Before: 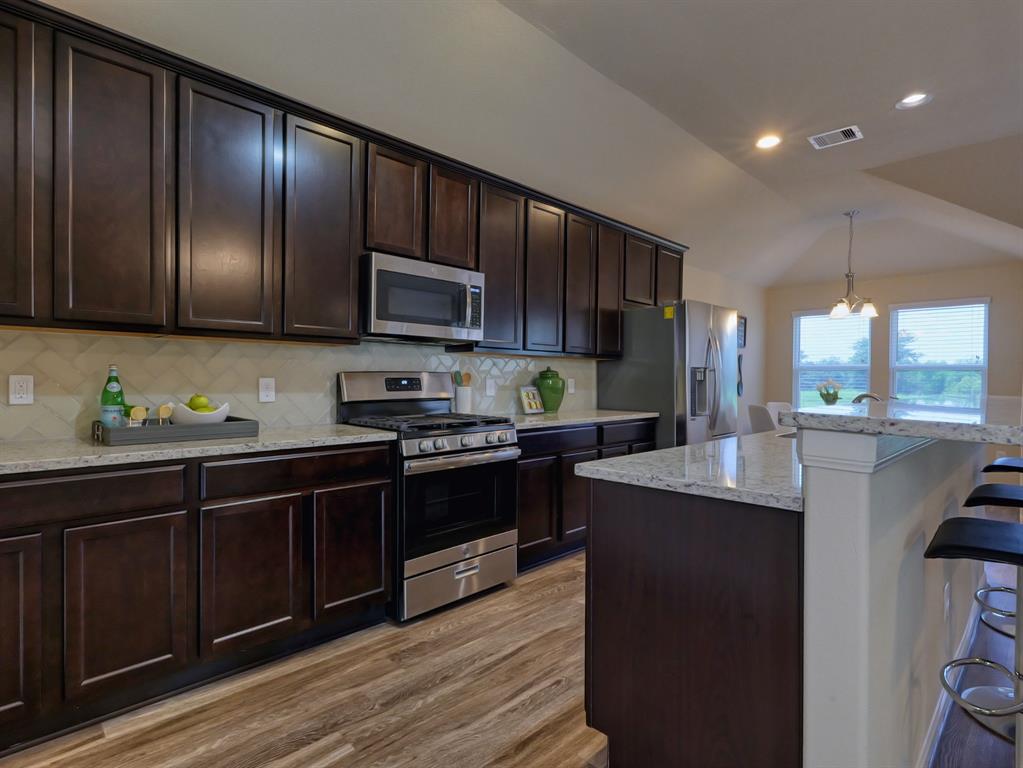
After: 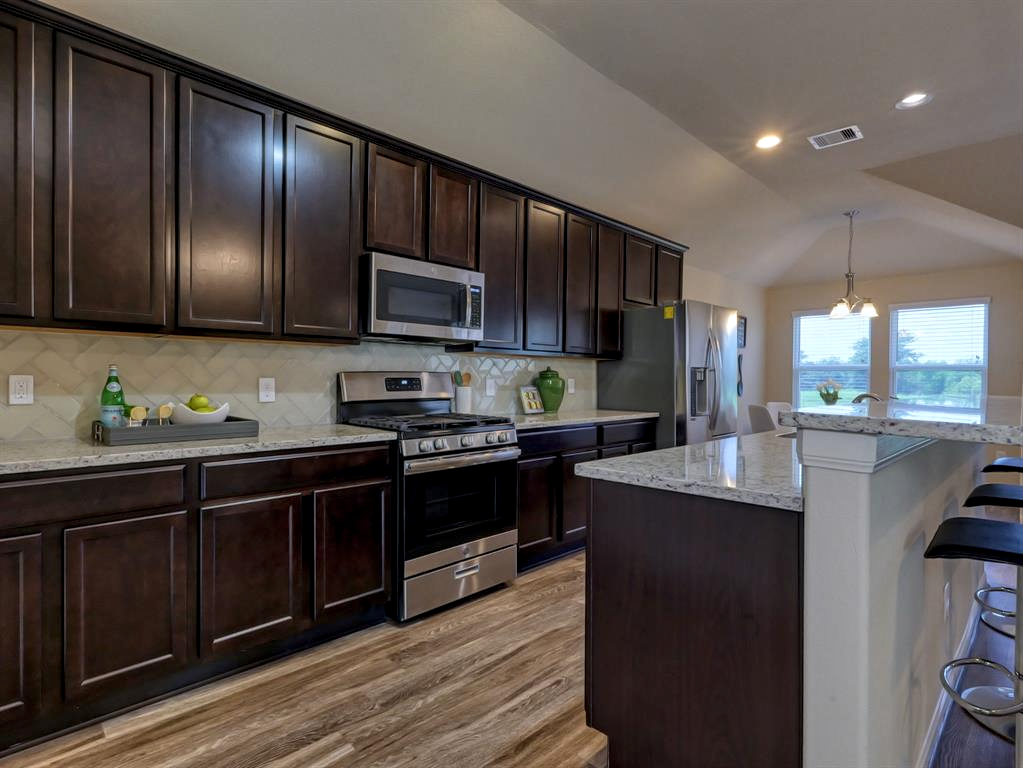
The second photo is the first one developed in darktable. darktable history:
base curve: preserve colors none
local contrast: detail 130%
